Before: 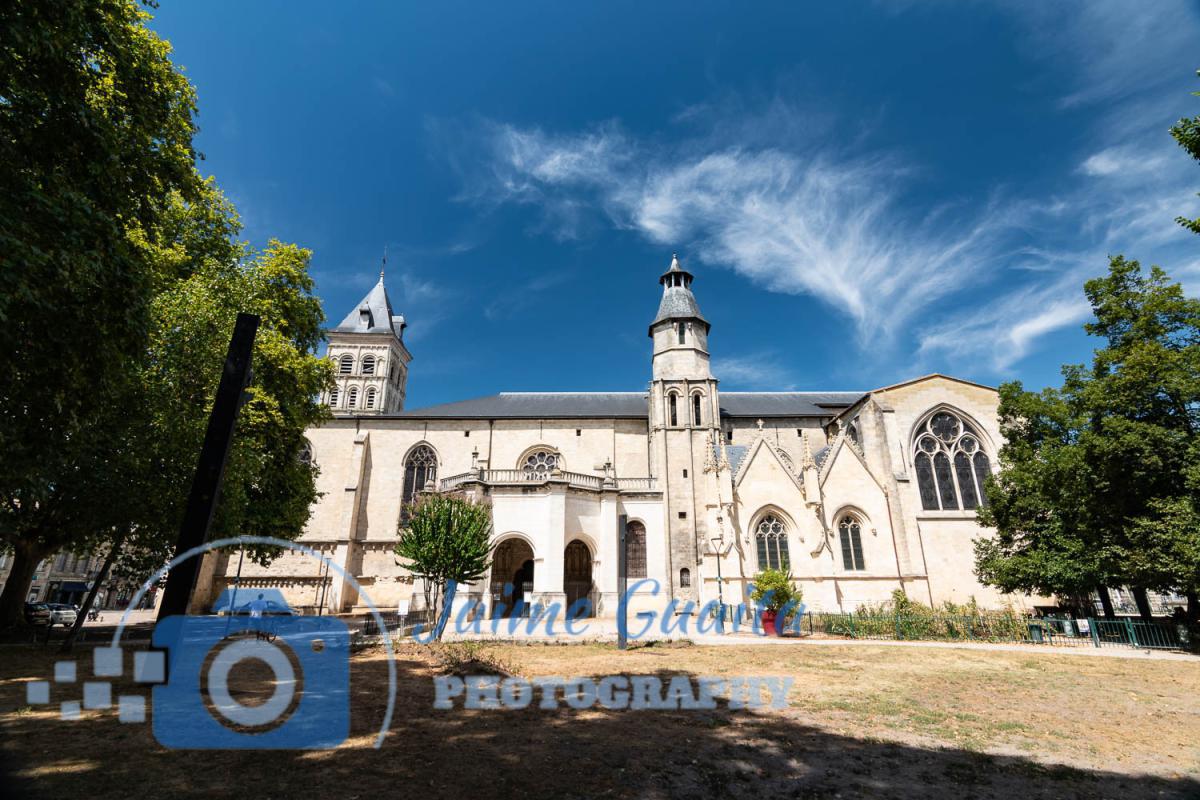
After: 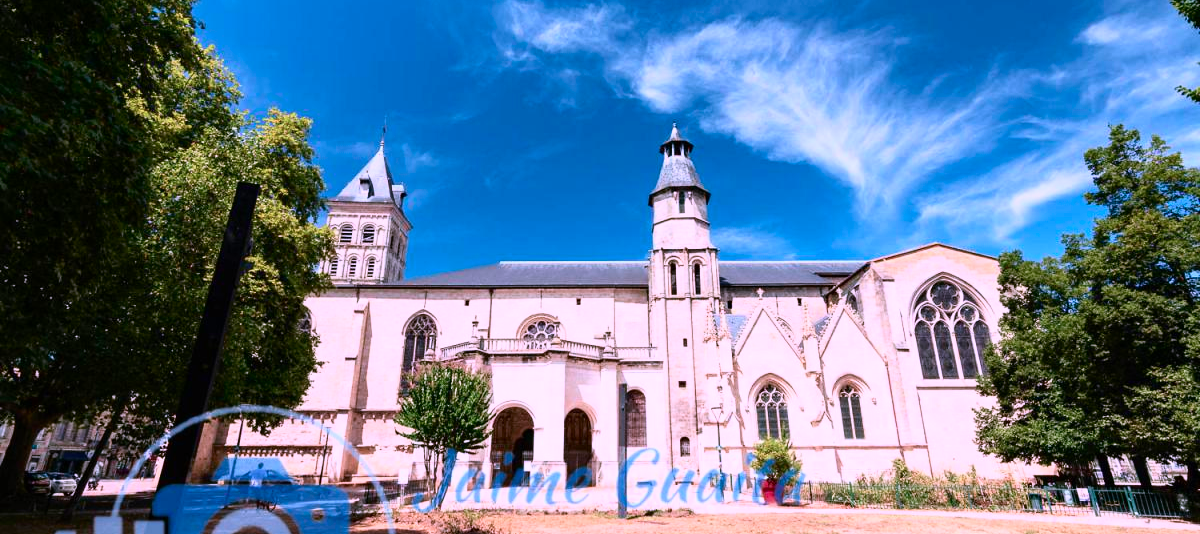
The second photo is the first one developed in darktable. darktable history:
crop: top 16.469%, bottom 16.744%
color correction: highlights a* 15.23, highlights b* -25.04
tone curve: curves: ch0 [(0, 0) (0.091, 0.075) (0.409, 0.457) (0.733, 0.82) (0.844, 0.908) (0.909, 0.942) (1, 0.973)]; ch1 [(0, 0) (0.437, 0.404) (0.5, 0.5) (0.529, 0.556) (0.58, 0.606) (0.616, 0.654) (1, 1)]; ch2 [(0, 0) (0.442, 0.415) (0.5, 0.5) (0.535, 0.557) (0.585, 0.62) (1, 1)], color space Lab, independent channels, preserve colors none
